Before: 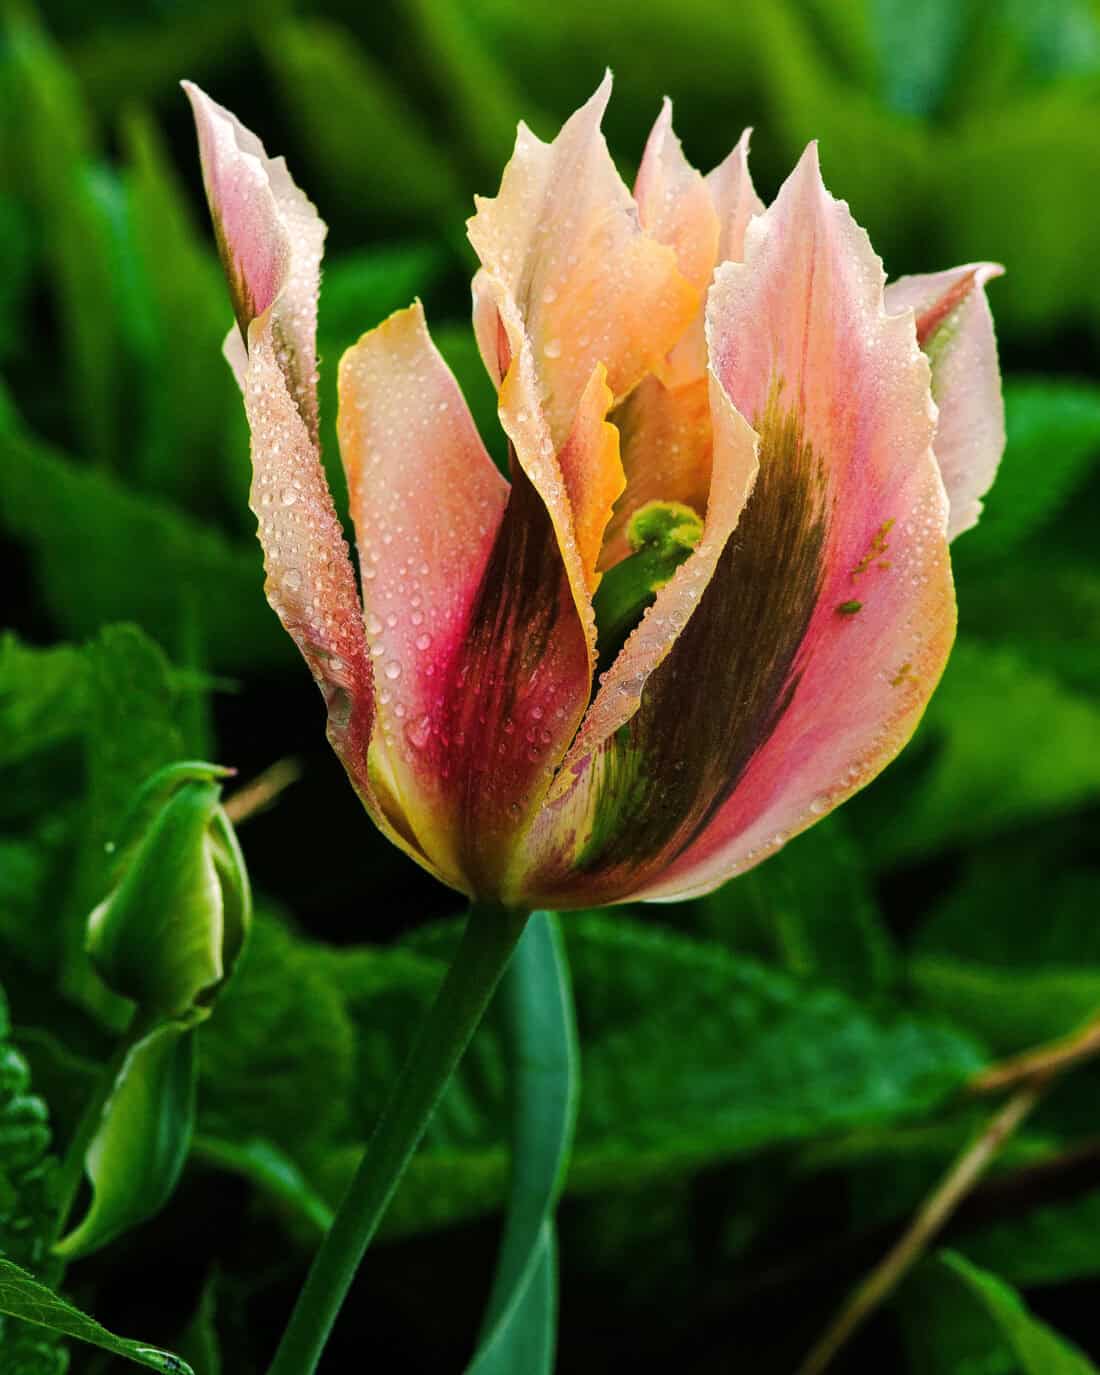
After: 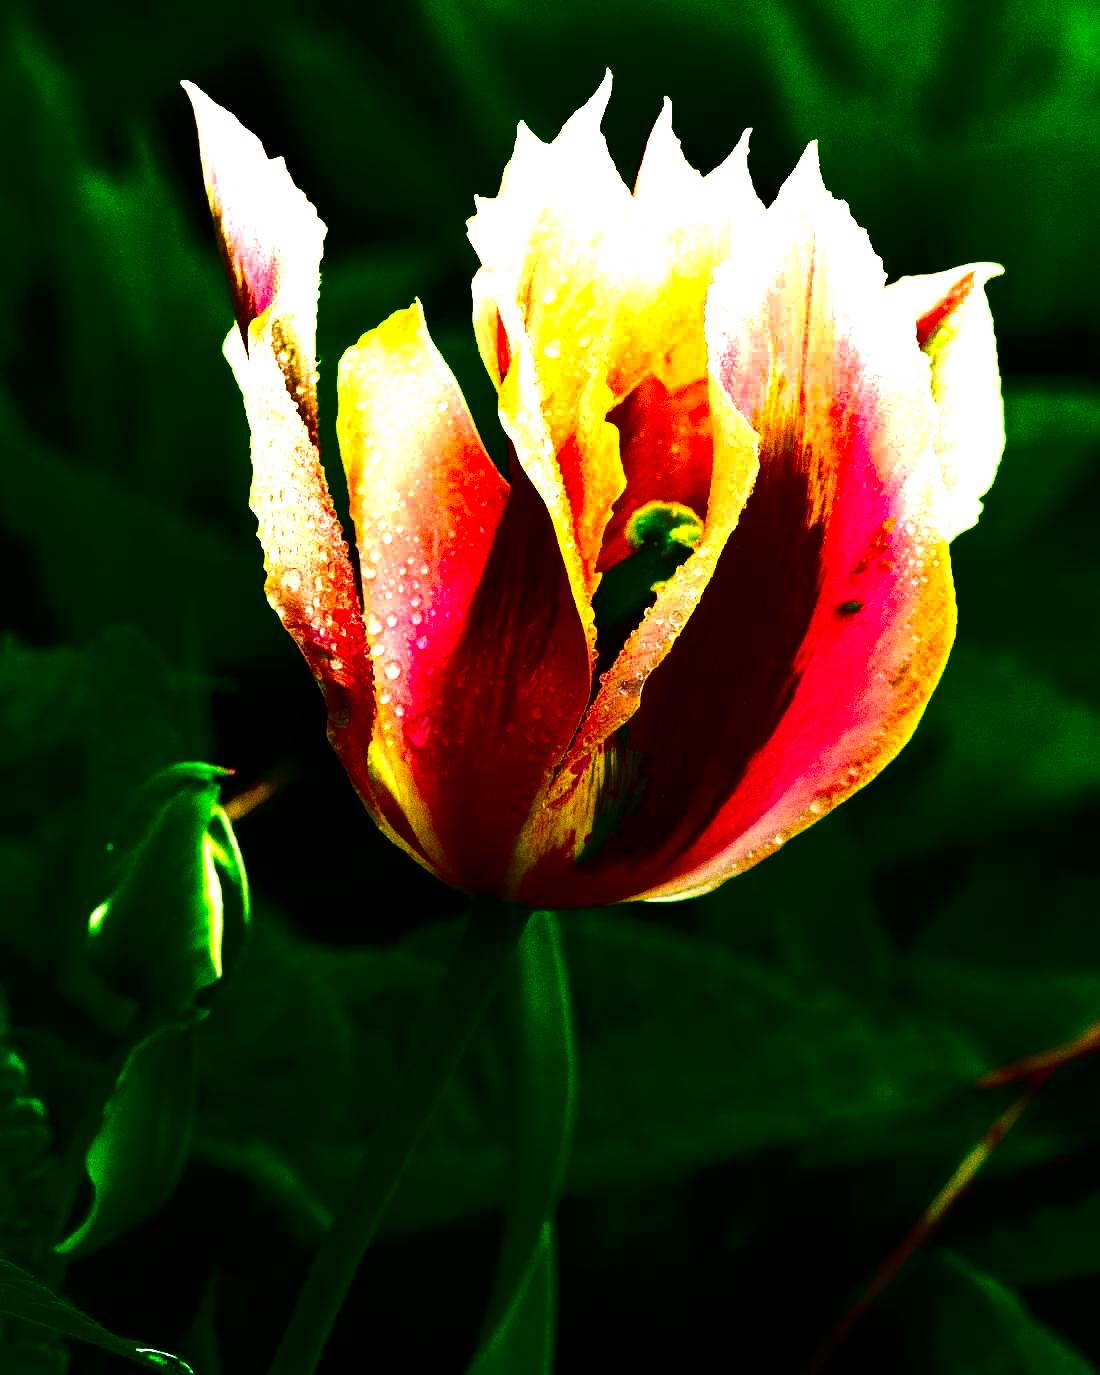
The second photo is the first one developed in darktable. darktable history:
base curve: preserve colors none
contrast brightness saturation: brightness -1, saturation 1
tone equalizer: -8 EV -1.08 EV, -7 EV -1.01 EV, -6 EV -0.867 EV, -5 EV -0.578 EV, -3 EV 0.578 EV, -2 EV 0.867 EV, -1 EV 1.01 EV, +0 EV 1.08 EV, edges refinement/feathering 500, mask exposure compensation -1.57 EV, preserve details no
contrast equalizer: octaves 7, y [[0.6 ×6], [0.55 ×6], [0 ×6], [0 ×6], [0 ×6]], mix -1
grain: coarseness 0.09 ISO, strength 40%
exposure: exposure 0.375 EV, compensate highlight preservation false
